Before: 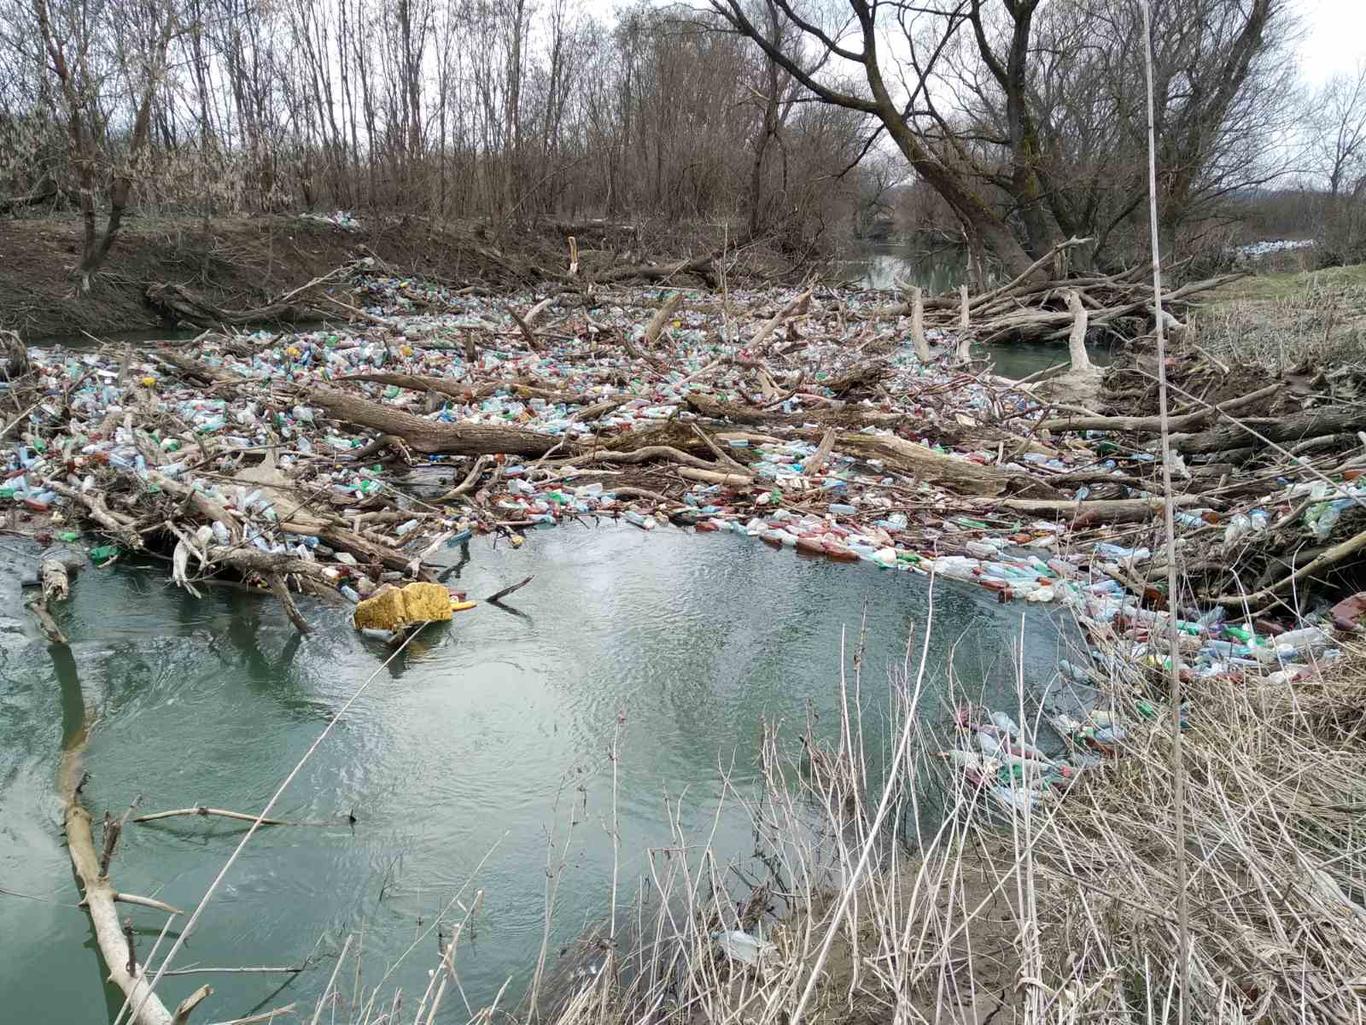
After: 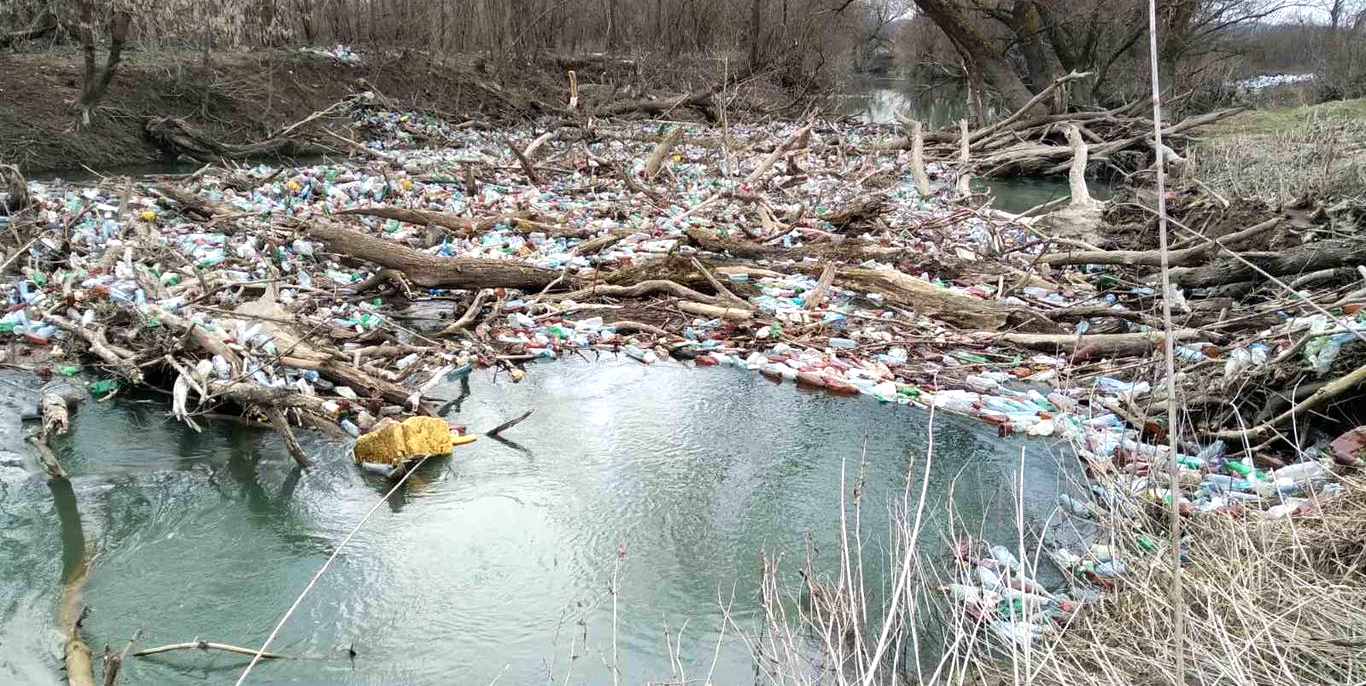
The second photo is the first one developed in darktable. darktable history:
tone equalizer: -8 EV -0.377 EV, -7 EV -0.392 EV, -6 EV -0.37 EV, -5 EV -0.207 EV, -3 EV 0.211 EV, -2 EV 0.329 EV, -1 EV 0.398 EV, +0 EV 0.428 EV
crop: top 16.235%, bottom 16.773%
